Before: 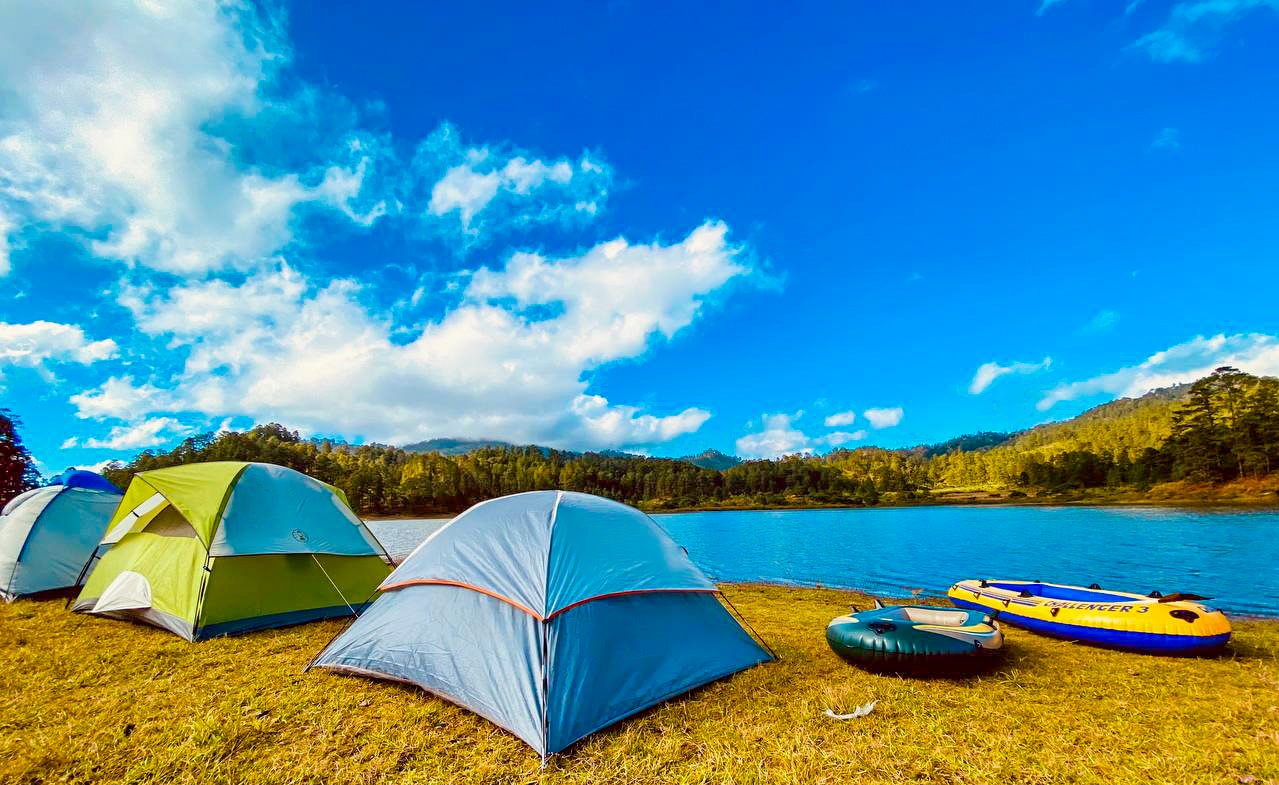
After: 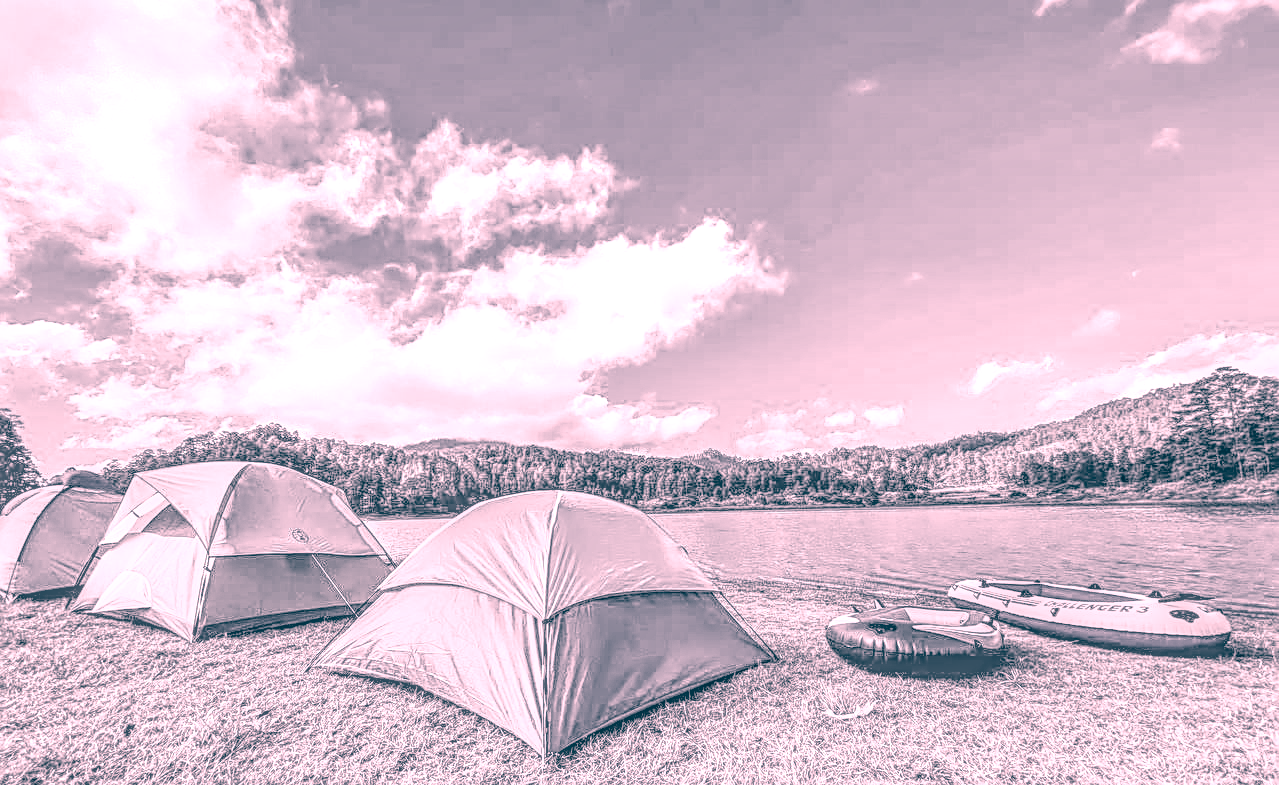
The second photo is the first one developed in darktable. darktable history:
sharpen: amount 0.495
haze removal: adaptive false
local contrast: highlights 6%, shadows 6%, detail 201%, midtone range 0.244
color correction: highlights a* 17.44, highlights b* 0.257, shadows a* -15.27, shadows b* -14.23, saturation 1.46
exposure: exposure 1 EV, compensate highlight preservation false
tone curve: curves: ch0 [(0, 0.008) (0.107, 0.091) (0.278, 0.351) (0.457, 0.562) (0.628, 0.738) (0.839, 0.909) (0.998, 0.978)]; ch1 [(0, 0) (0.437, 0.408) (0.474, 0.479) (0.502, 0.5) (0.527, 0.519) (0.561, 0.575) (0.608, 0.665) (0.669, 0.748) (0.859, 0.899) (1, 1)]; ch2 [(0, 0) (0.33, 0.301) (0.421, 0.443) (0.473, 0.498) (0.502, 0.504) (0.522, 0.527) (0.549, 0.583) (0.644, 0.703) (1, 1)], preserve colors none
contrast brightness saturation: saturation -0.993
